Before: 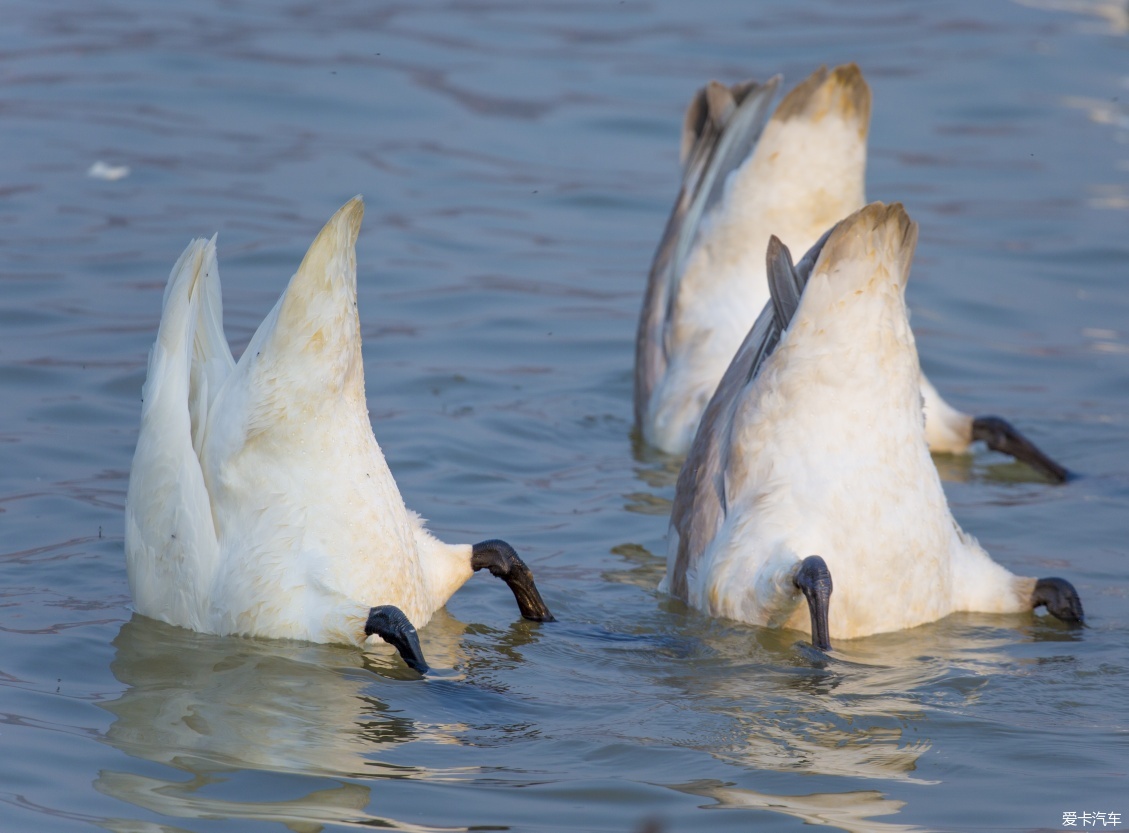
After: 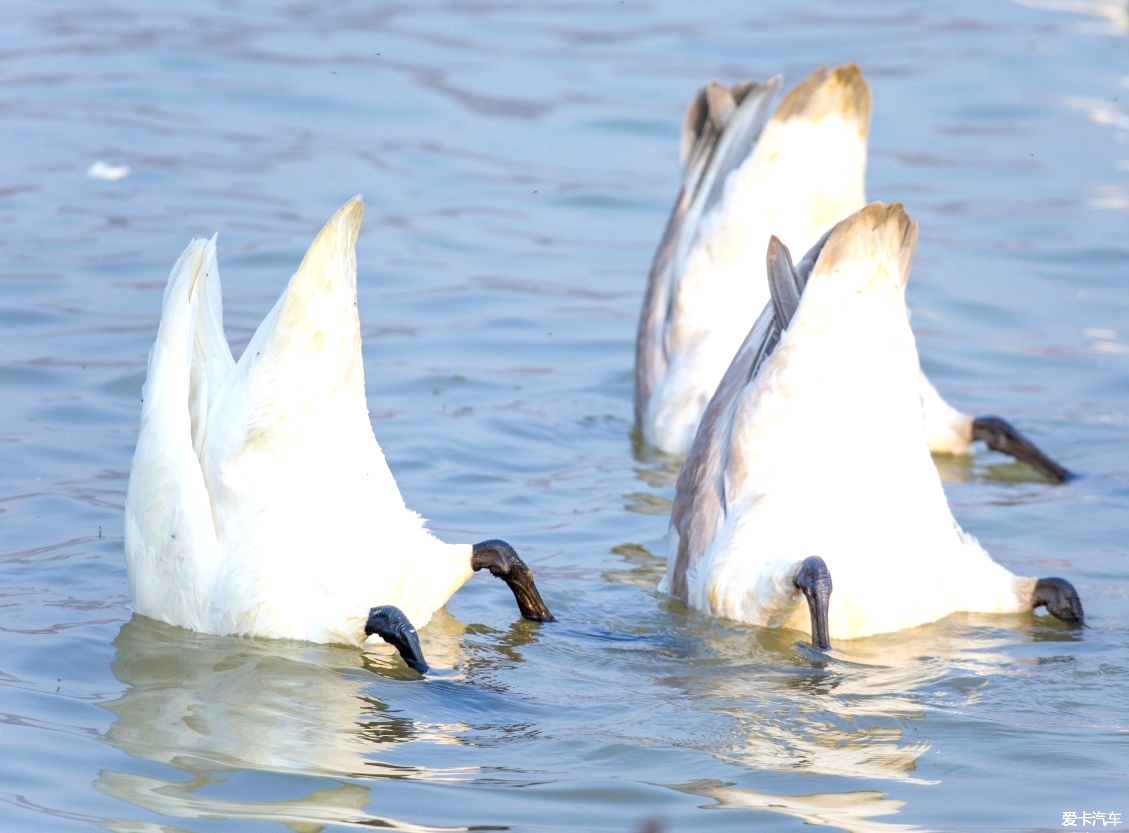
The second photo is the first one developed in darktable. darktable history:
tone equalizer: on, module defaults
tone curve: curves: ch0 [(0, 0) (0.004, 0.002) (0.02, 0.013) (0.218, 0.218) (0.664, 0.718) (0.832, 0.873) (1, 1)], preserve colors none
exposure: exposure 1 EV, compensate highlight preservation false
